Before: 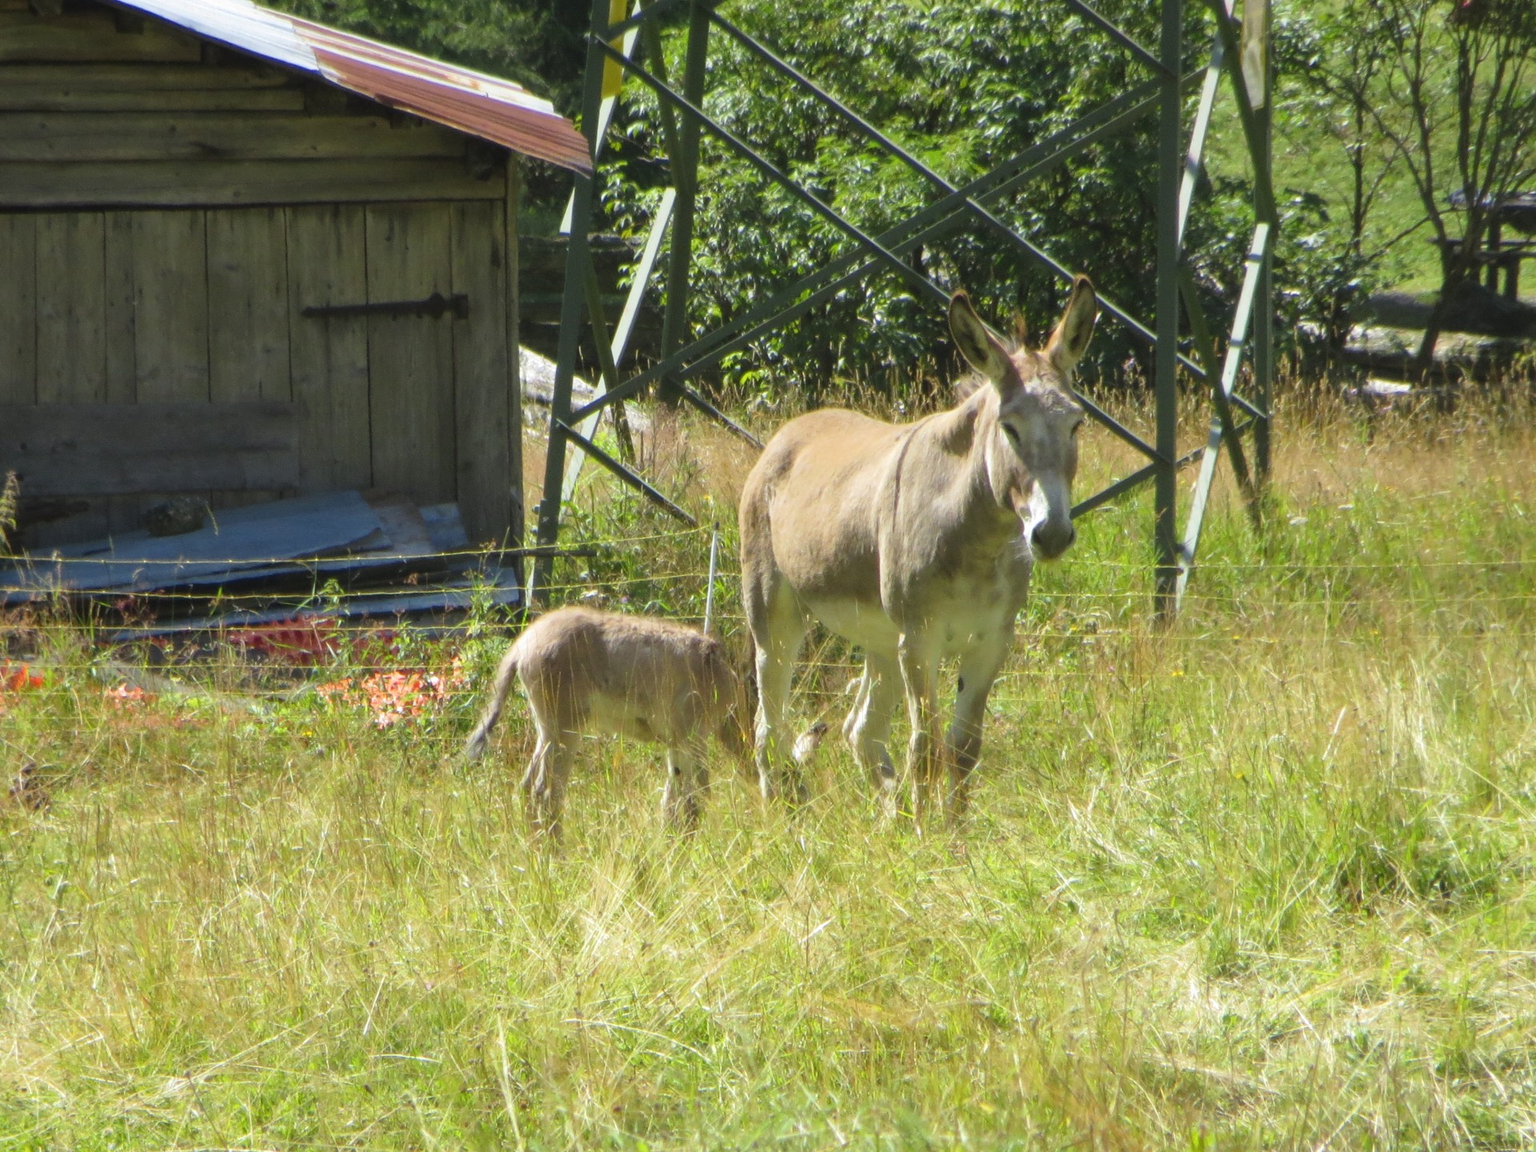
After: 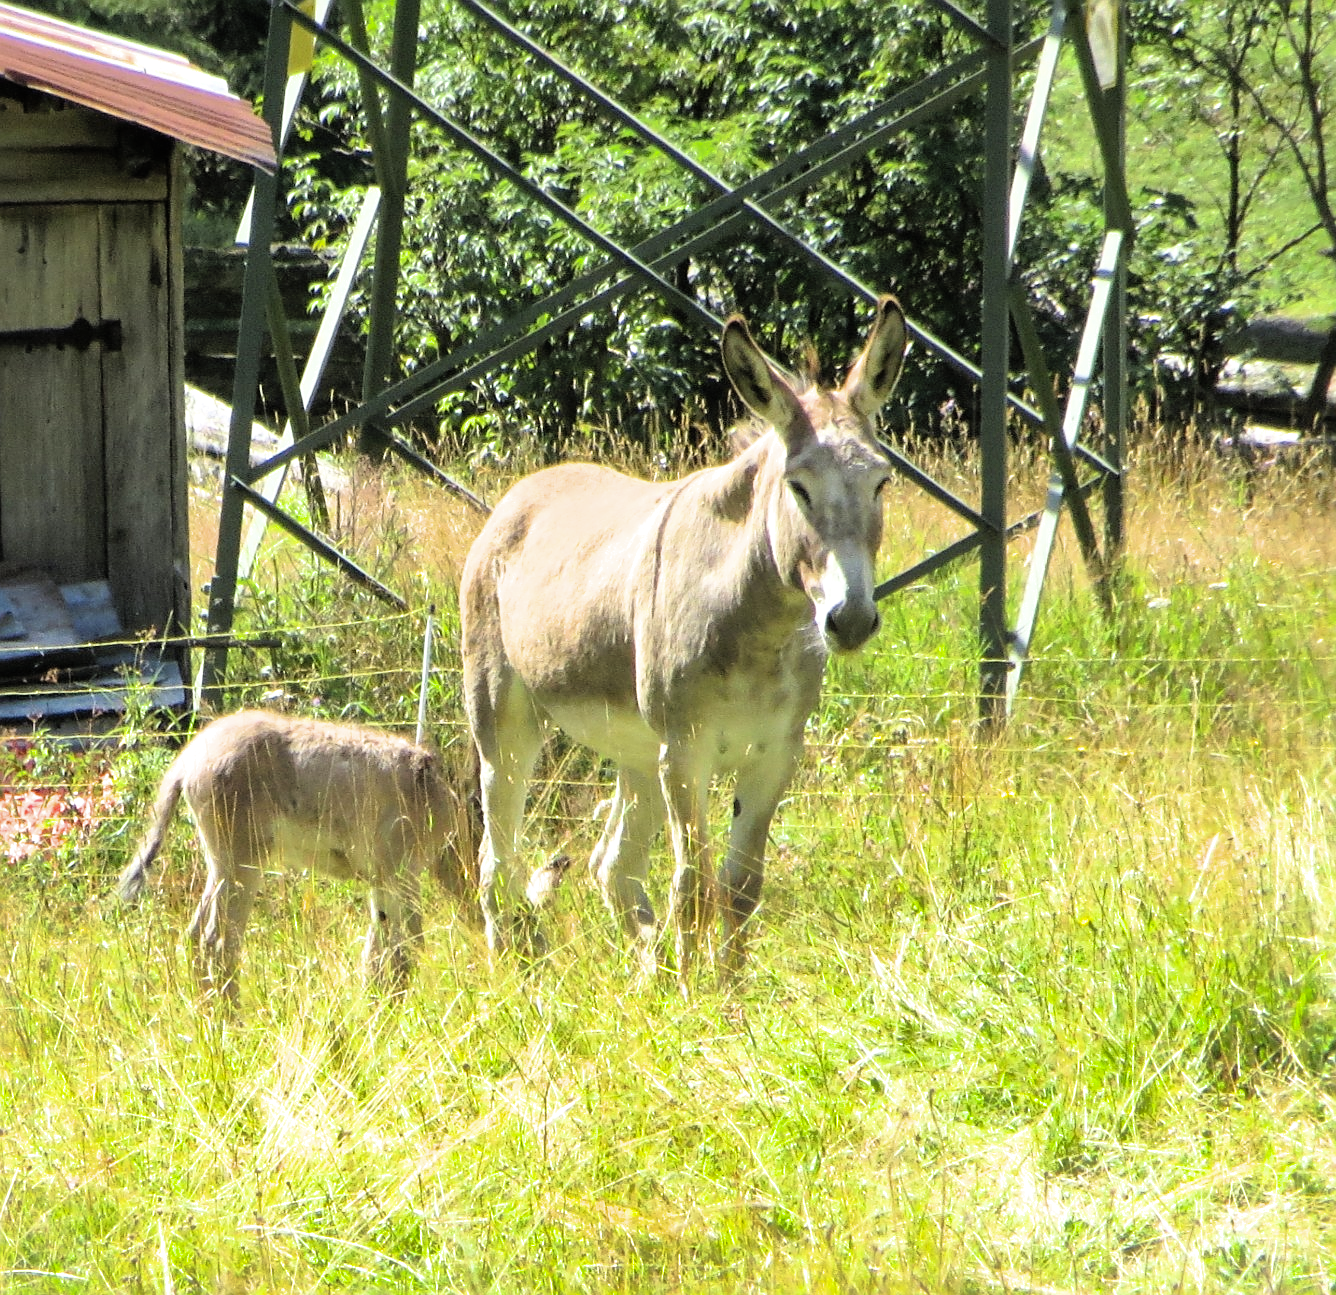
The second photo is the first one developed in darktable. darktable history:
exposure: black level correction 0, exposure 0.691 EV, compensate exposure bias true, compensate highlight preservation false
crop and rotate: left 24.177%, top 3.402%, right 6.22%, bottom 6.649%
filmic rgb: black relative exposure -5.34 EV, white relative exposure 2.86 EV, dynamic range scaling -38.18%, hardness 3.98, contrast 1.617, highlights saturation mix -0.778%
shadows and highlights: highlights color adjustment 53.37%
sharpen: on, module defaults
